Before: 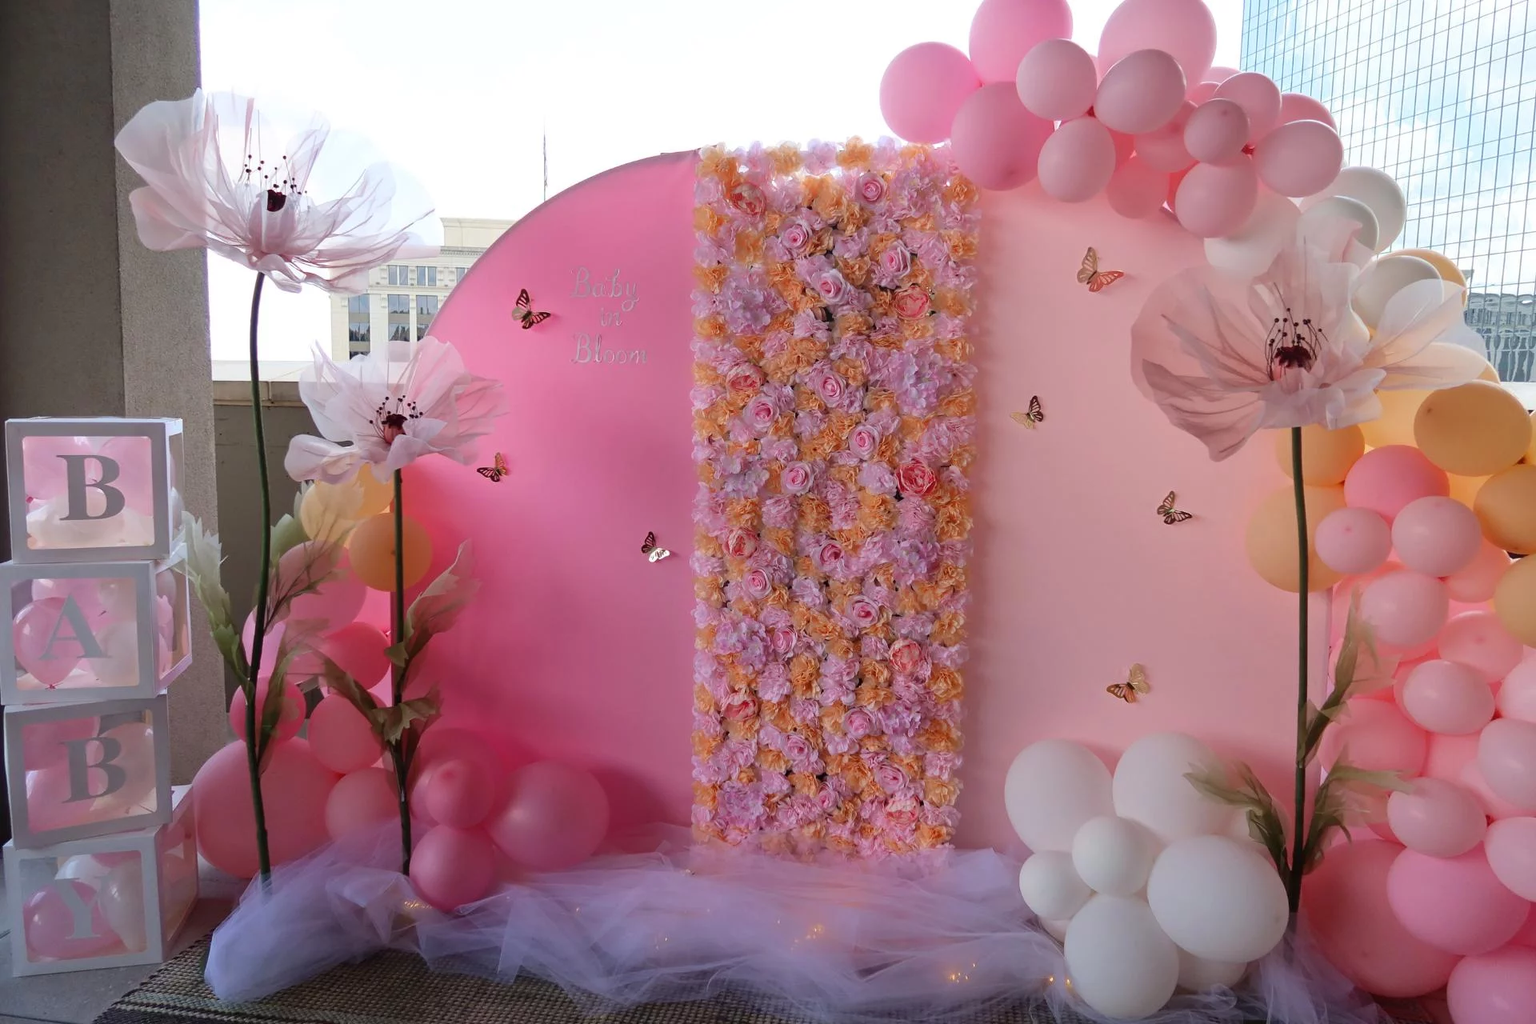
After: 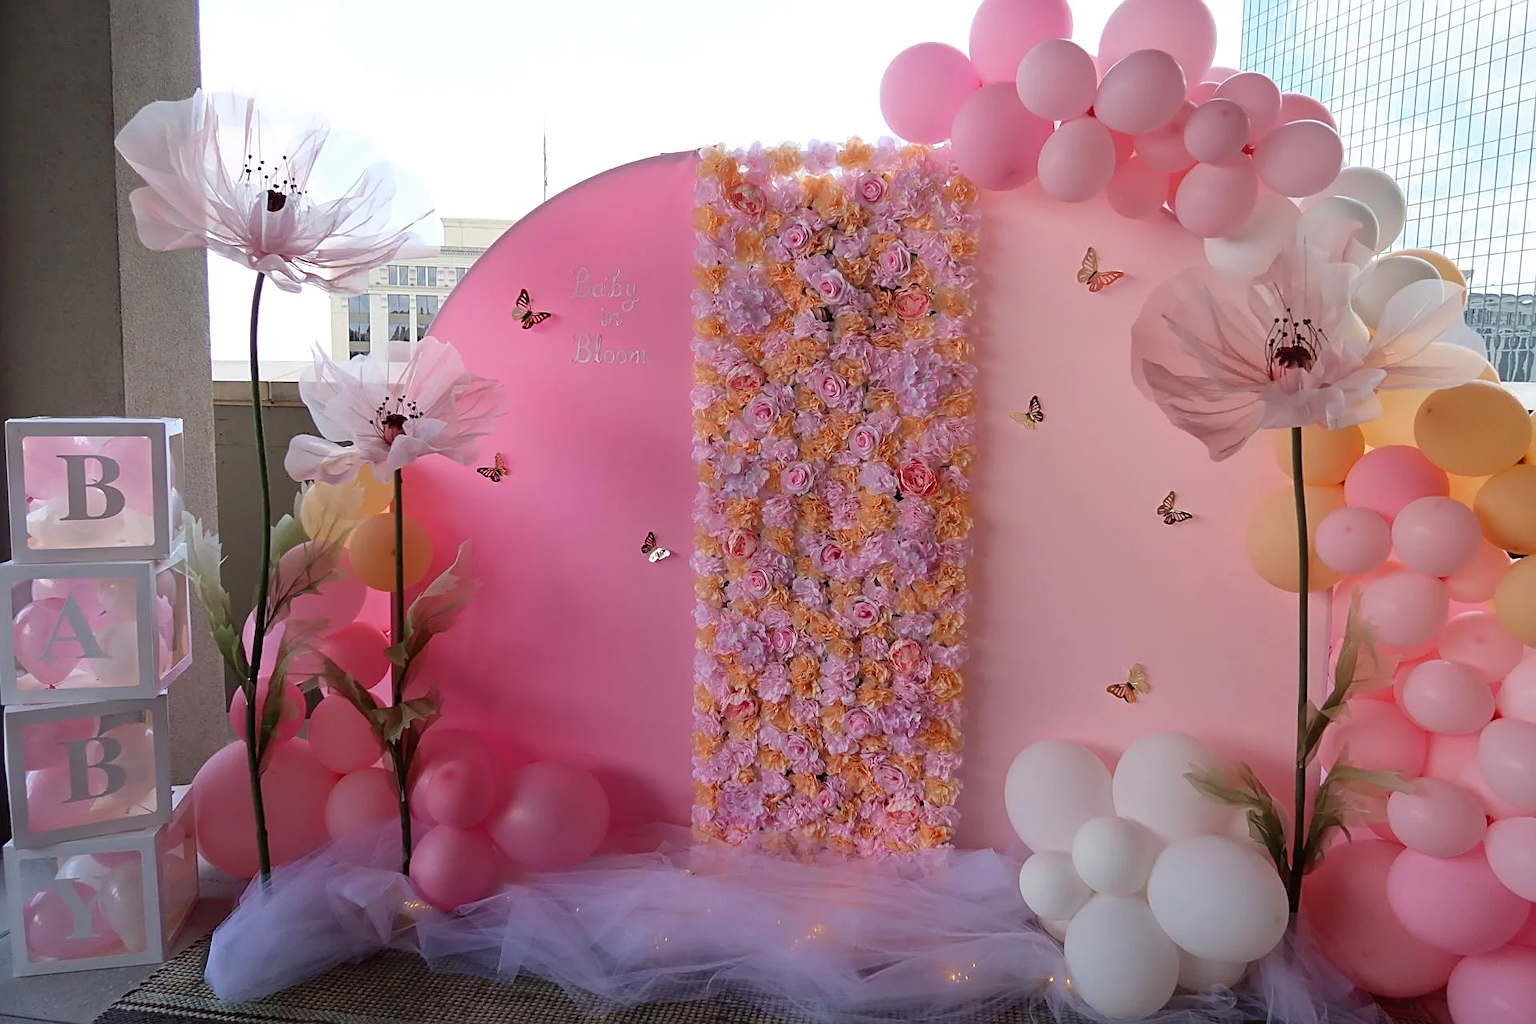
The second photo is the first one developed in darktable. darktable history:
exposure: black level correction 0.001, compensate highlight preservation false
sharpen: on, module defaults
